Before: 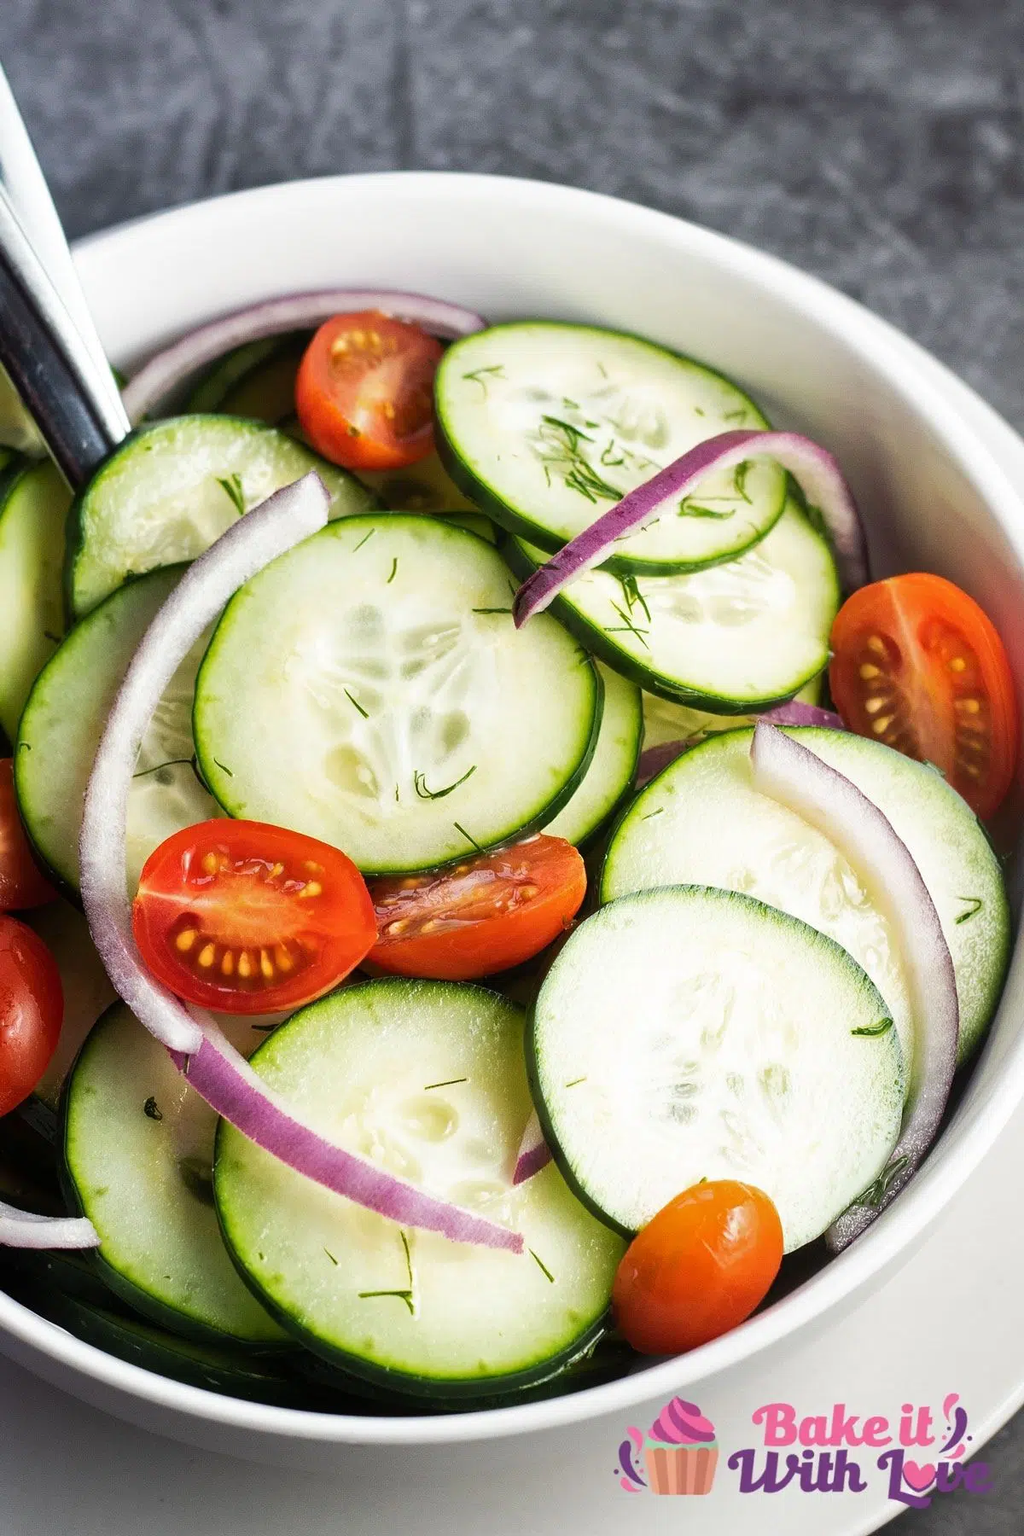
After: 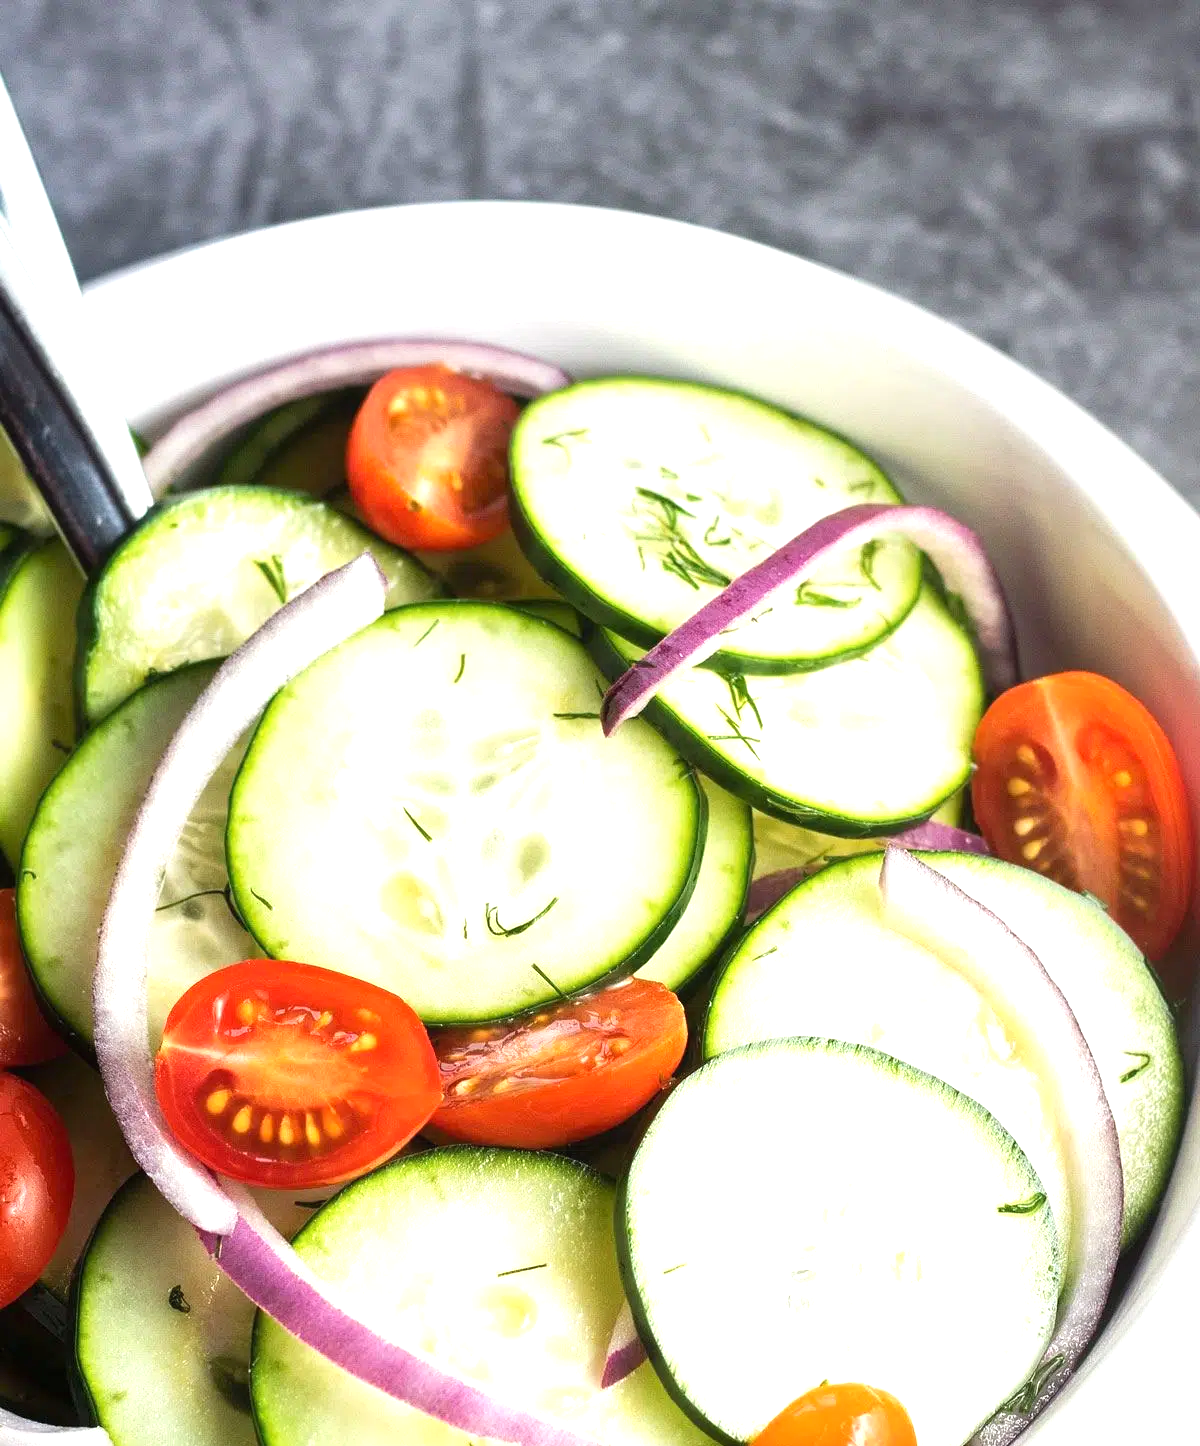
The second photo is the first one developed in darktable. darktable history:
crop: bottom 19.644%
contrast equalizer: y [[0.5, 0.5, 0.478, 0.5, 0.5, 0.5], [0.5 ×6], [0.5 ×6], [0 ×6], [0 ×6]]
exposure: black level correction 0, exposure 0.7 EV, compensate exposure bias true, compensate highlight preservation false
